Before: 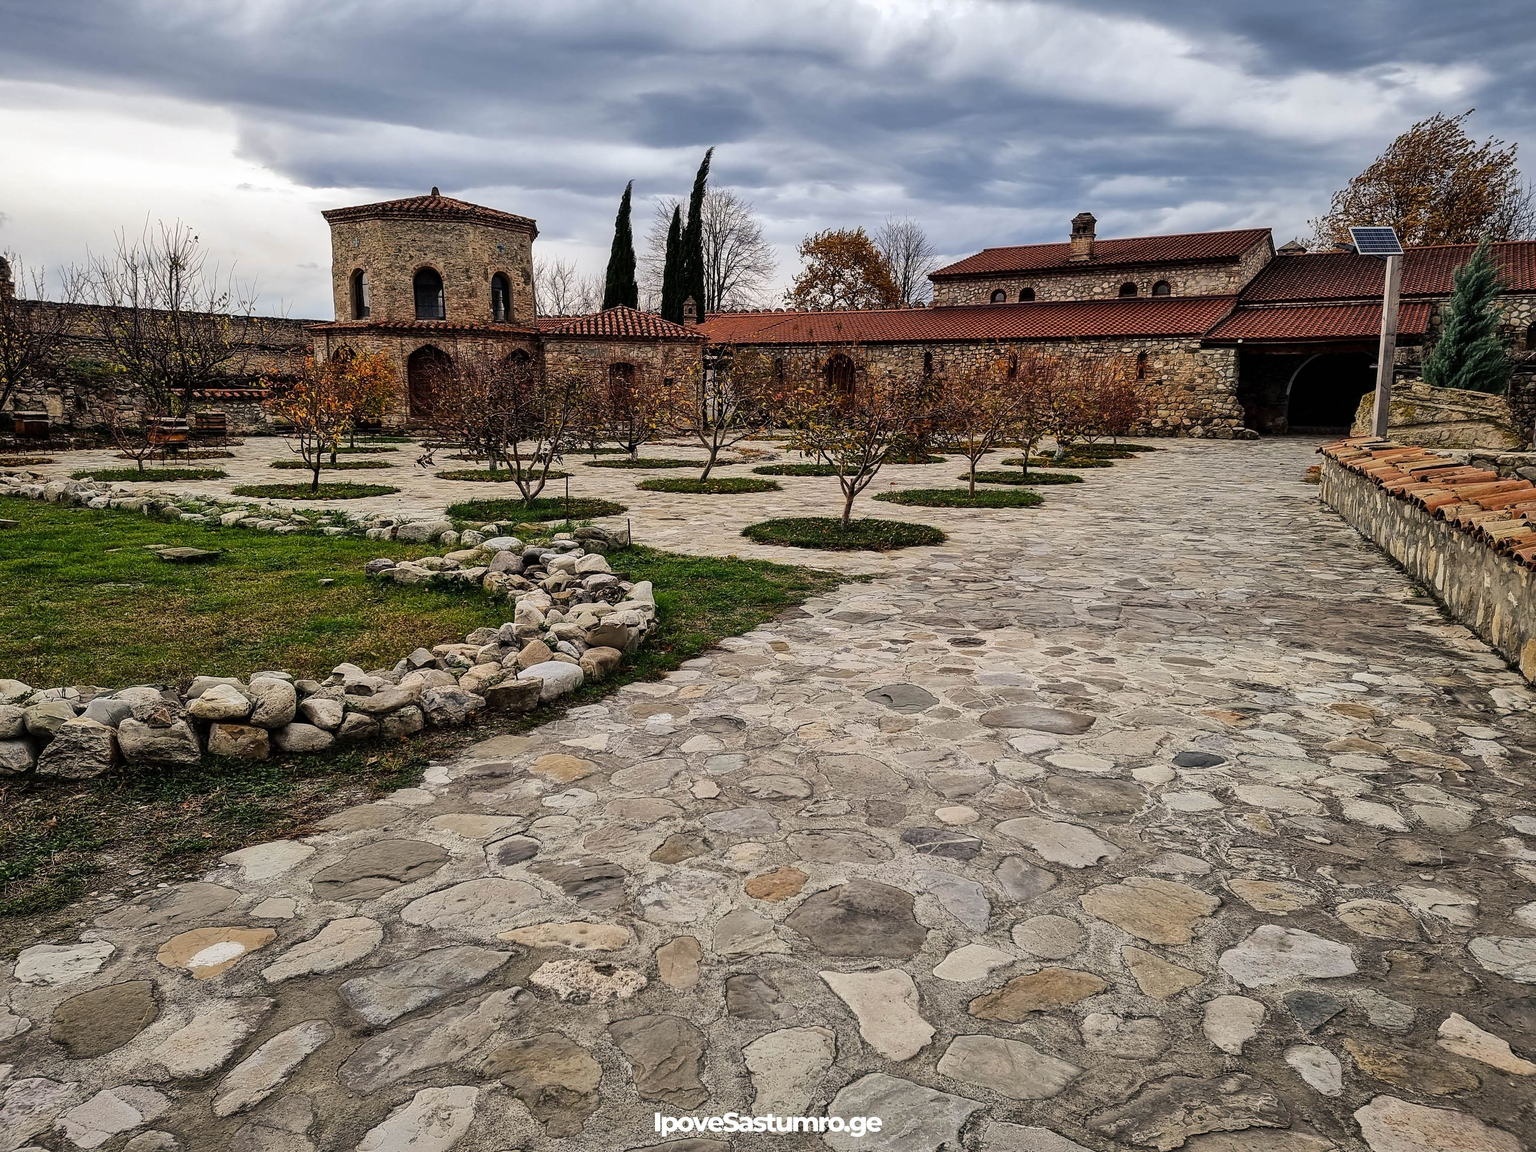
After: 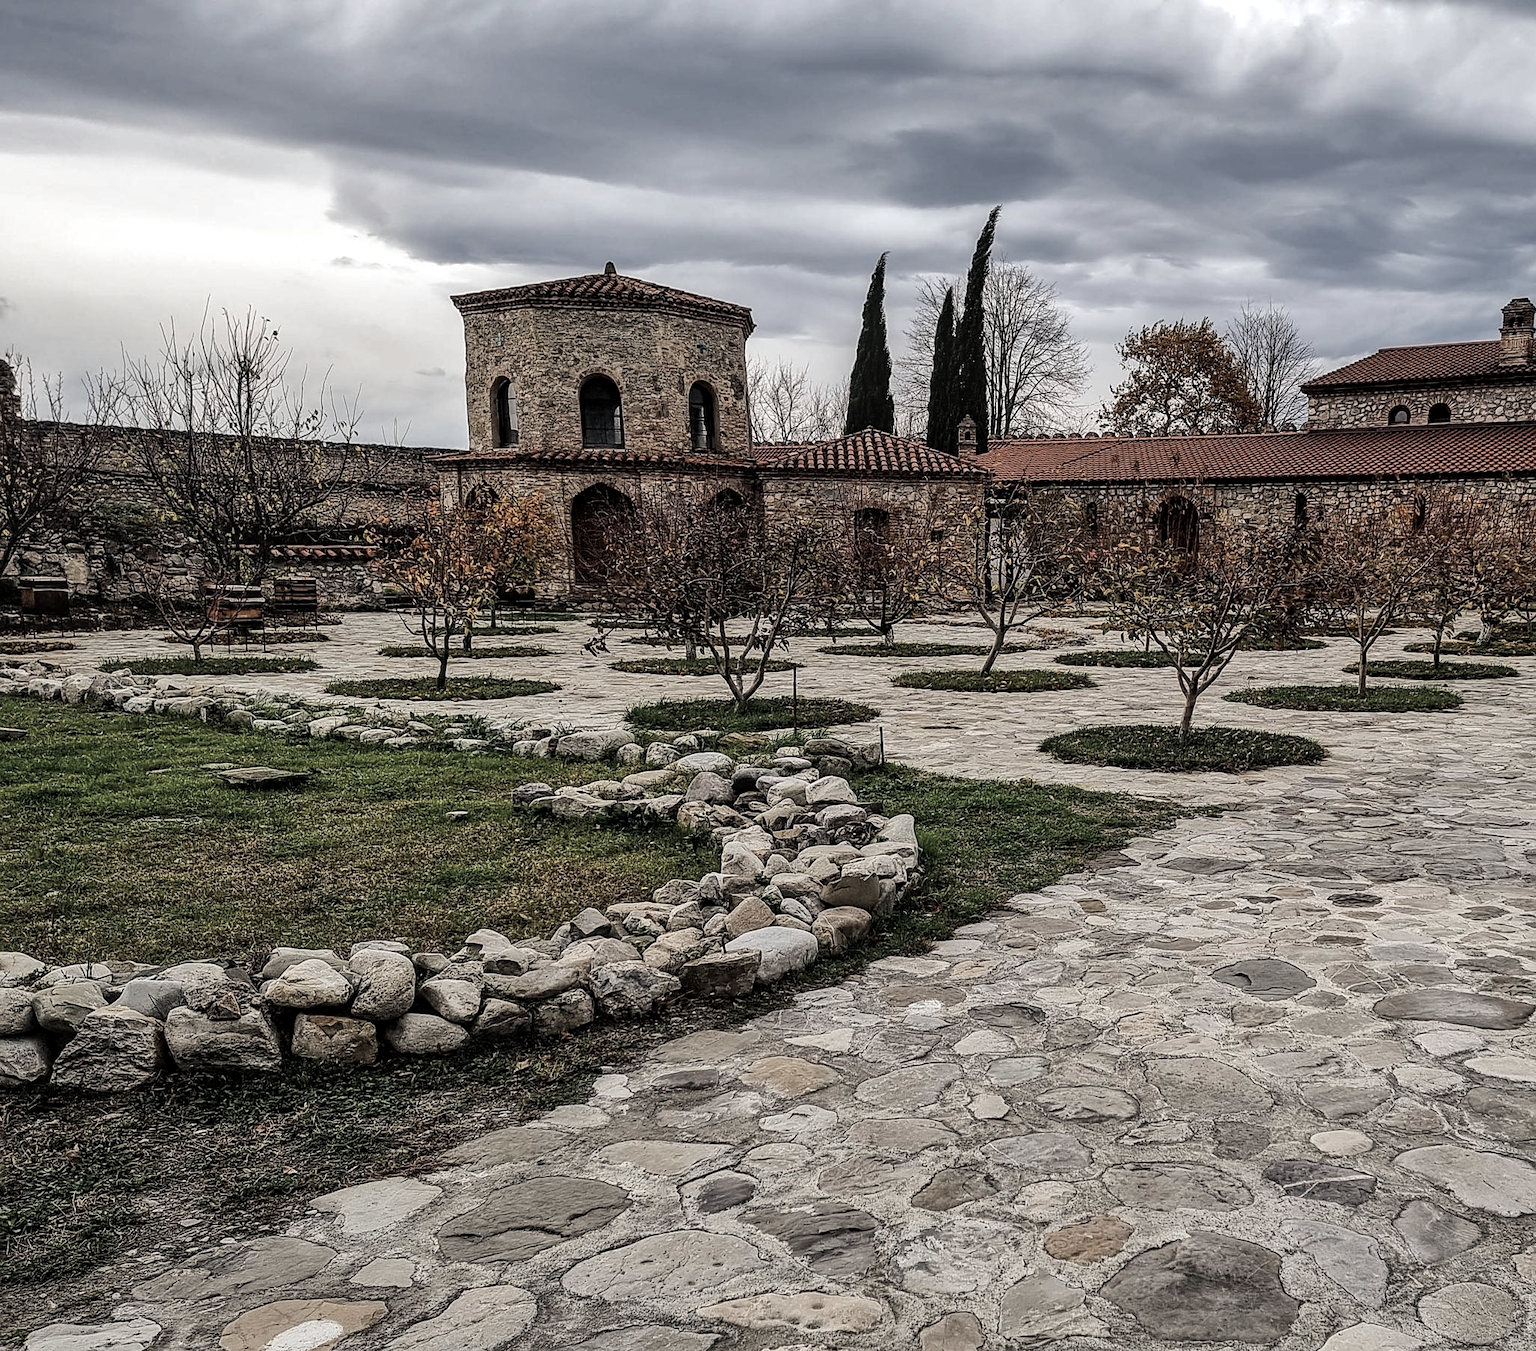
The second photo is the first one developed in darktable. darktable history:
local contrast: on, module defaults
color zones: curves: ch1 [(0, 0.292) (0.001, 0.292) (0.2, 0.264) (0.4, 0.248) (0.6, 0.248) (0.8, 0.264) (0.999, 0.292) (1, 0.292)]
tone equalizer: edges refinement/feathering 500, mask exposure compensation -1.57 EV, preserve details no
crop: right 28.628%, bottom 16.273%
sharpen: amount 0.213
